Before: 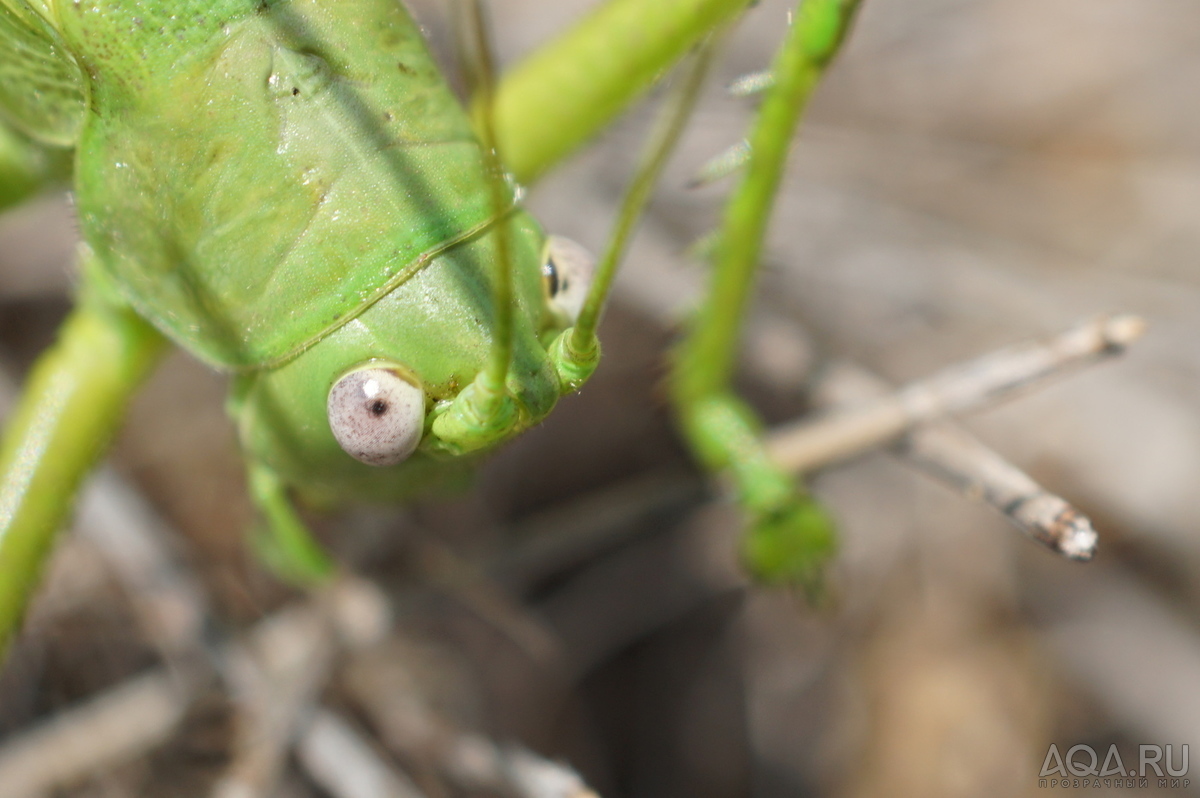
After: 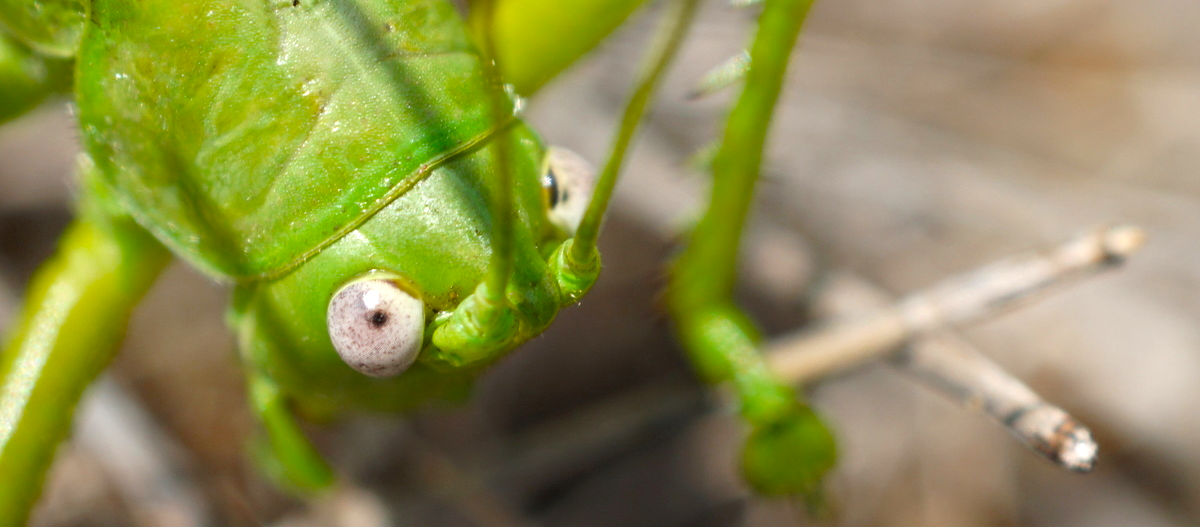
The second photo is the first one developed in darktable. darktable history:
crop: top 11.173%, bottom 22.671%
color balance rgb: perceptual saturation grading › global saturation 25.508%, global vibrance 6.436%, contrast 12.56%, saturation formula JzAzBz (2021)
